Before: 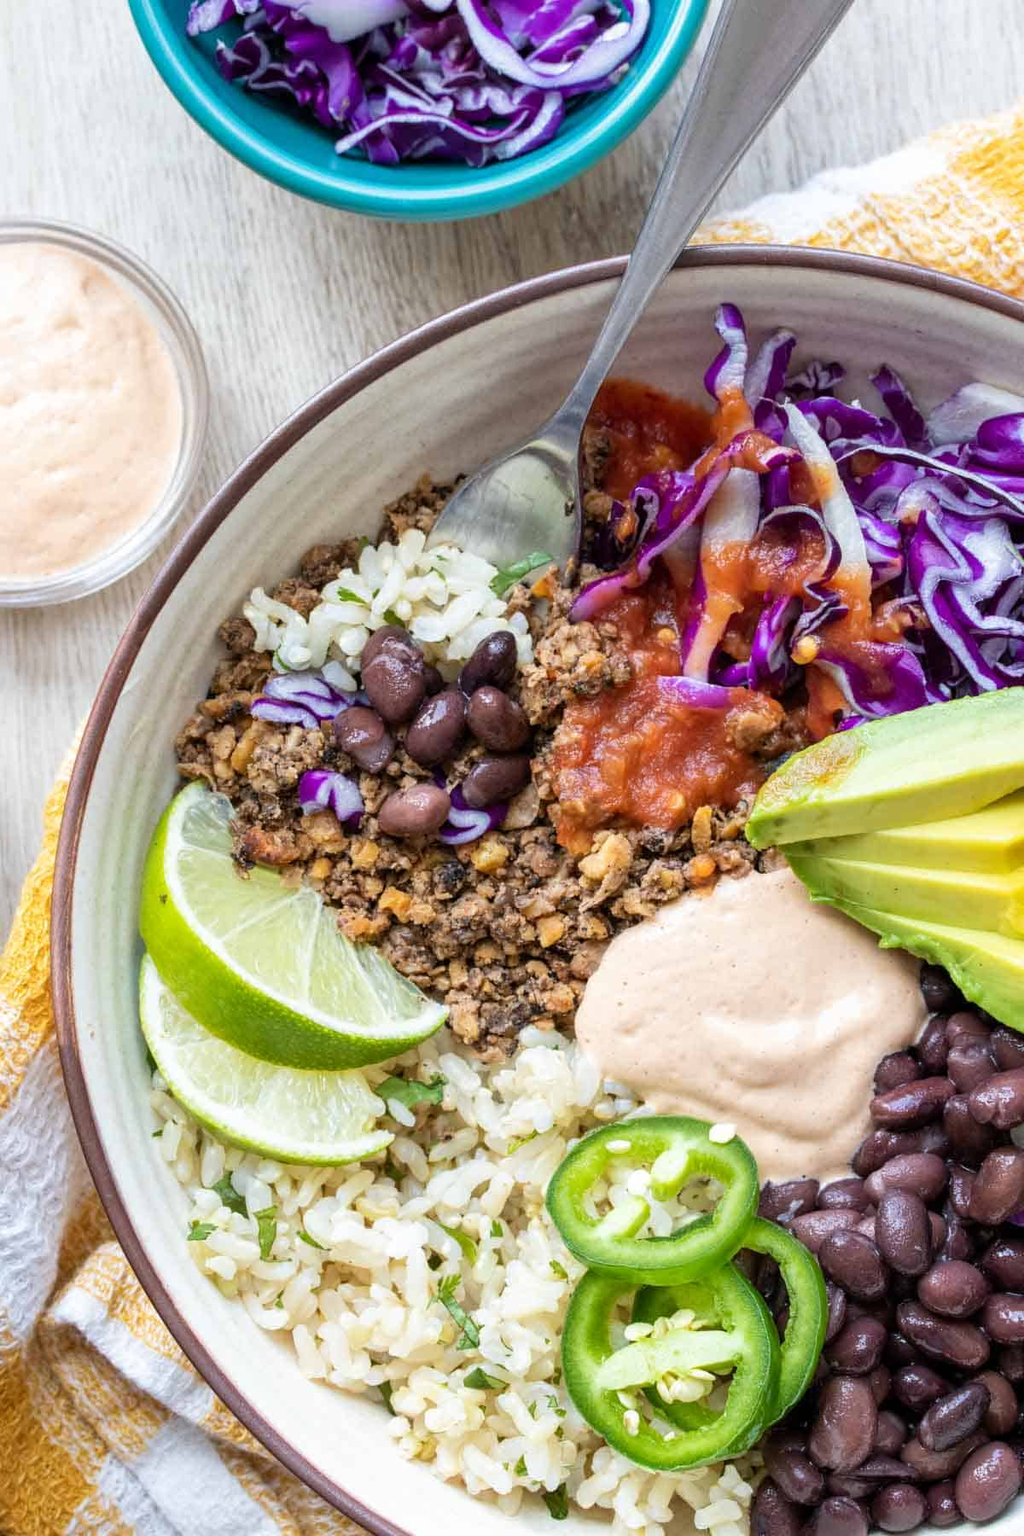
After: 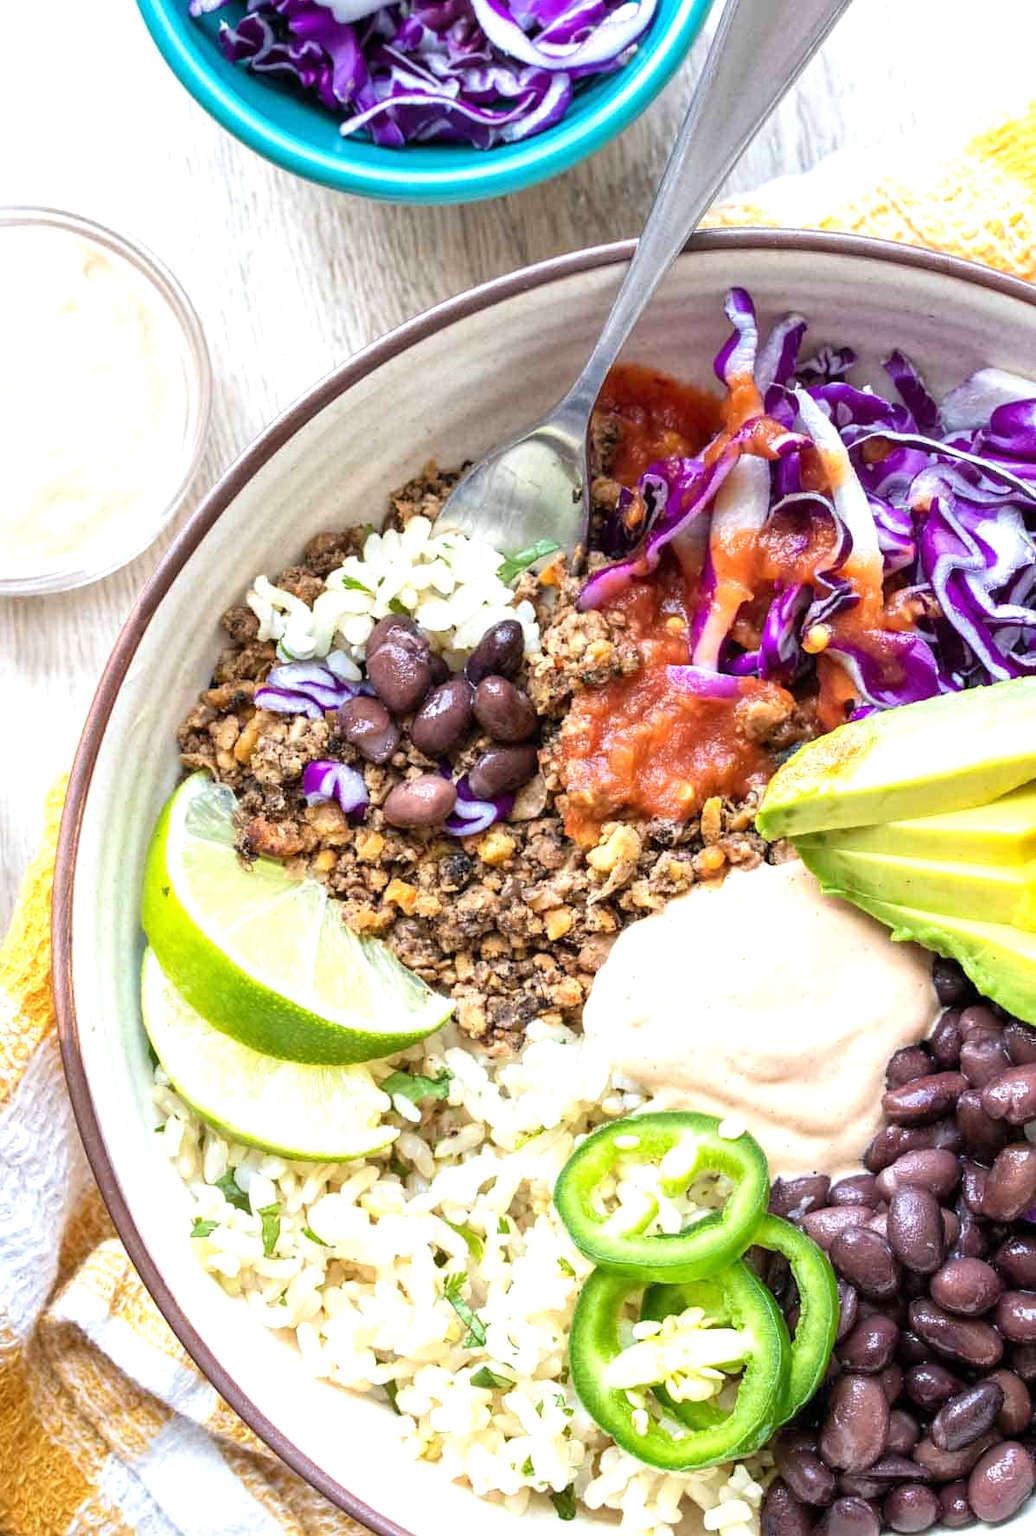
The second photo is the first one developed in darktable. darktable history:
exposure: exposure 0.64 EV, compensate exposure bias true, compensate highlight preservation false
crop: top 1.327%, right 0.062%
